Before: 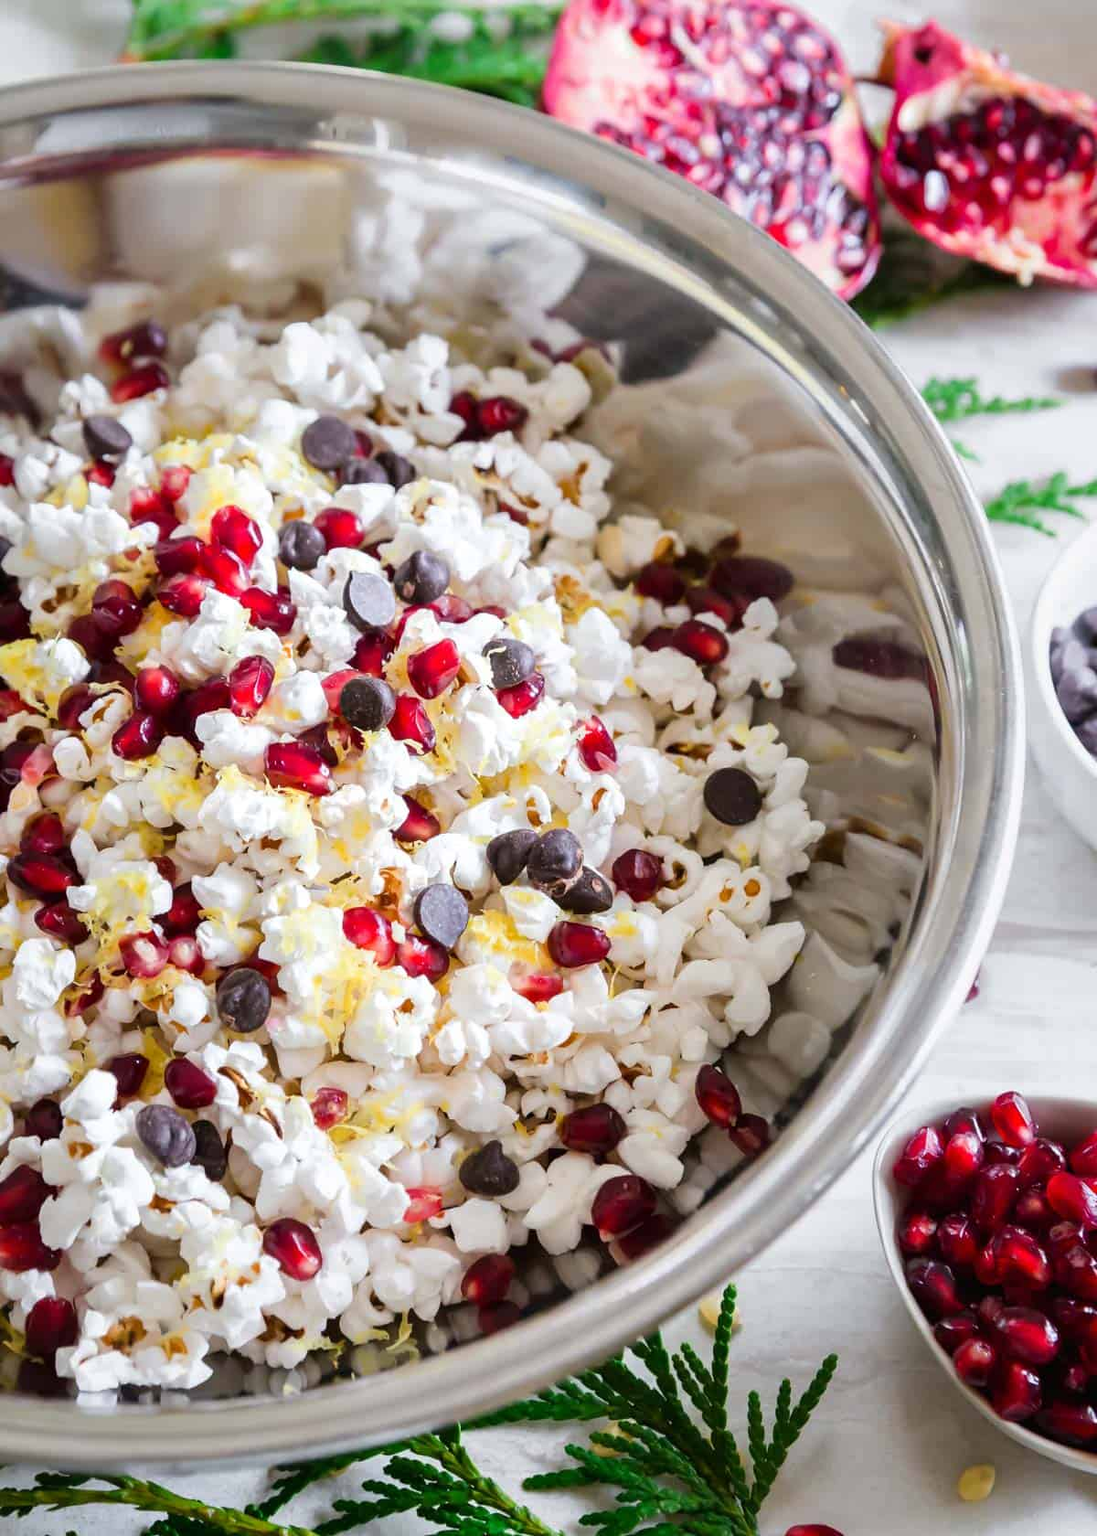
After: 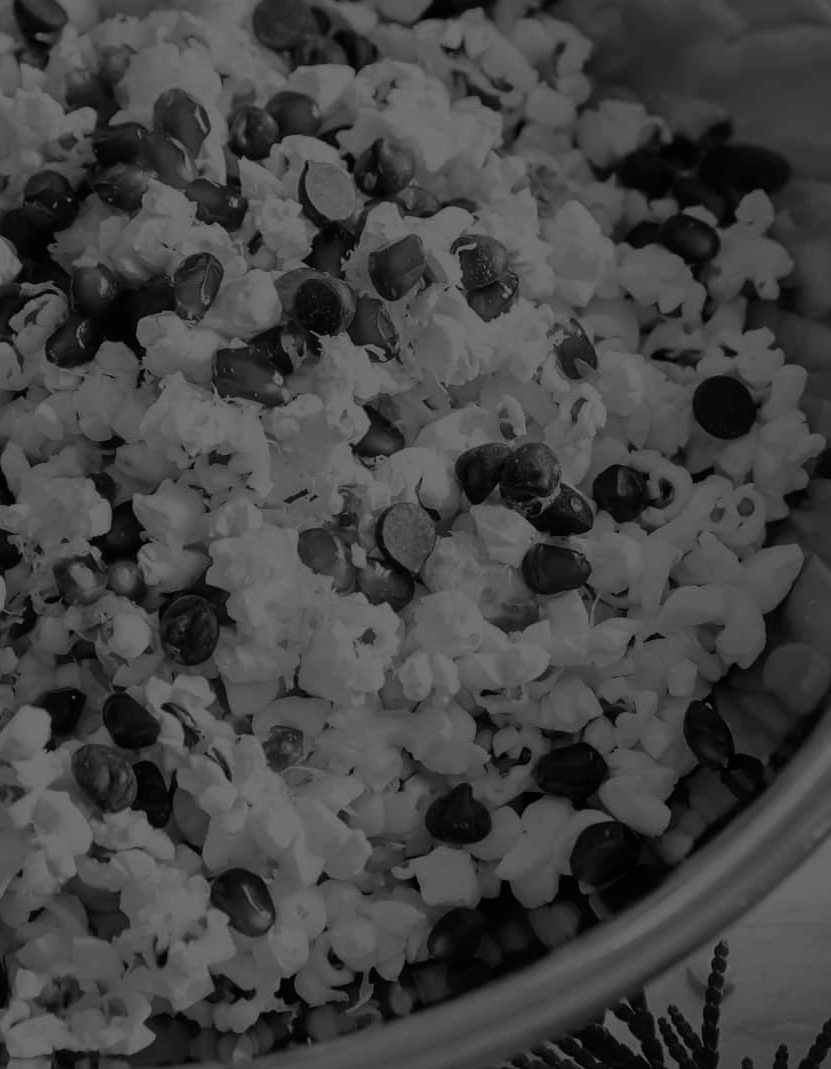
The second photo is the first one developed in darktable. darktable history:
monochrome: a 14.95, b -89.96
exposure: exposure -2.446 EV, compensate highlight preservation false
white balance: emerald 1
crop: left 6.488%, top 27.668%, right 24.183%, bottom 8.656%
